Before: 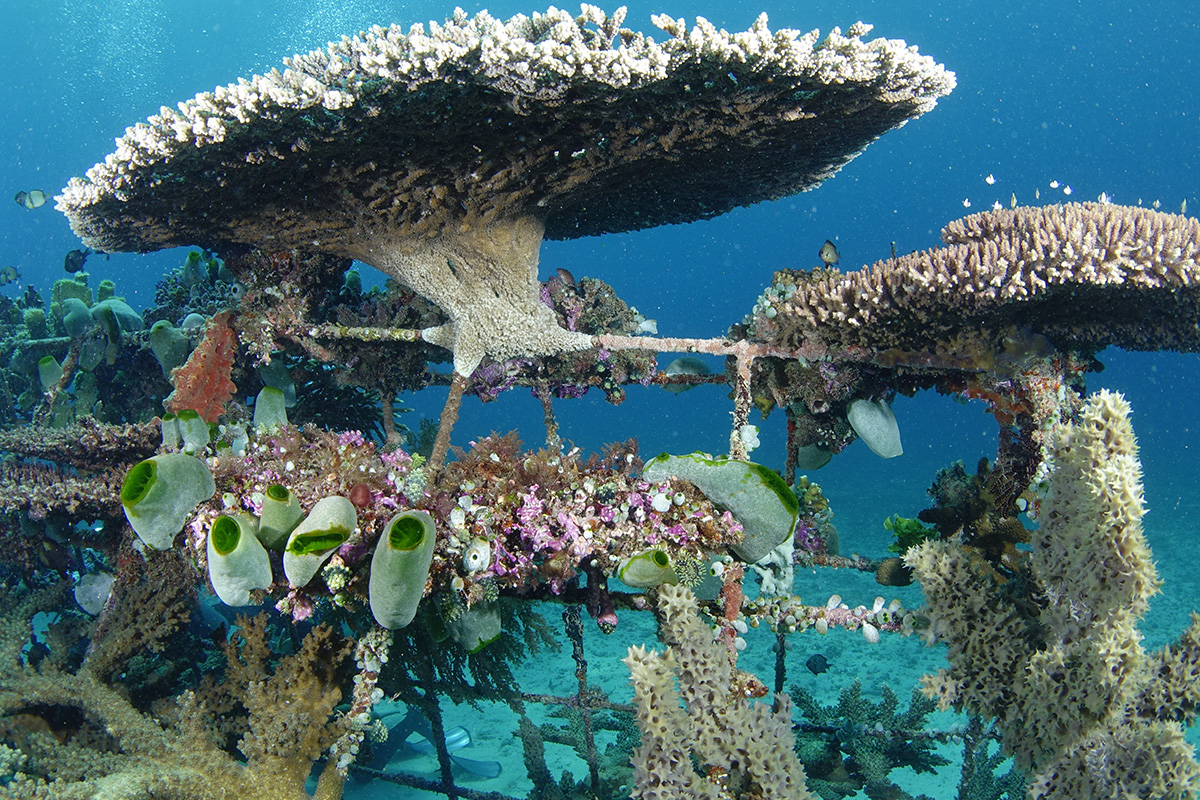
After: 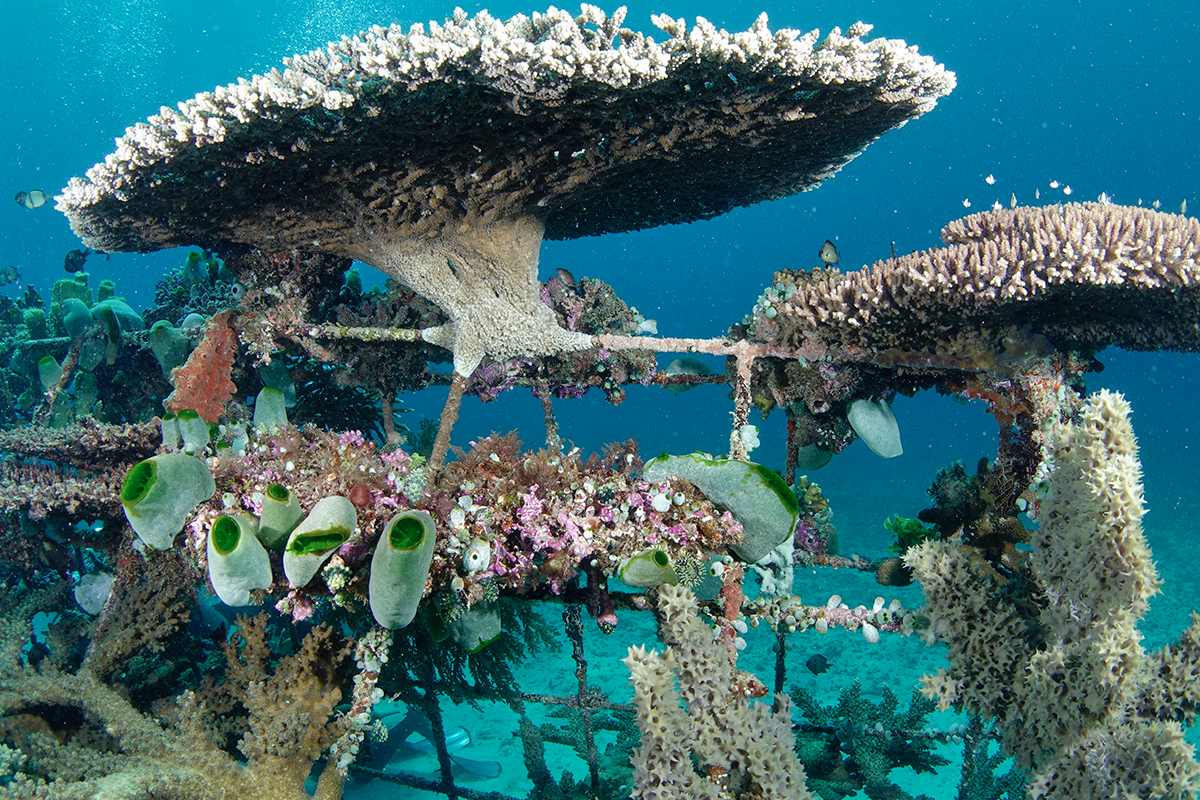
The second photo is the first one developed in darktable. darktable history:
color correction: saturation 0.8
shadows and highlights: low approximation 0.01, soften with gaussian
